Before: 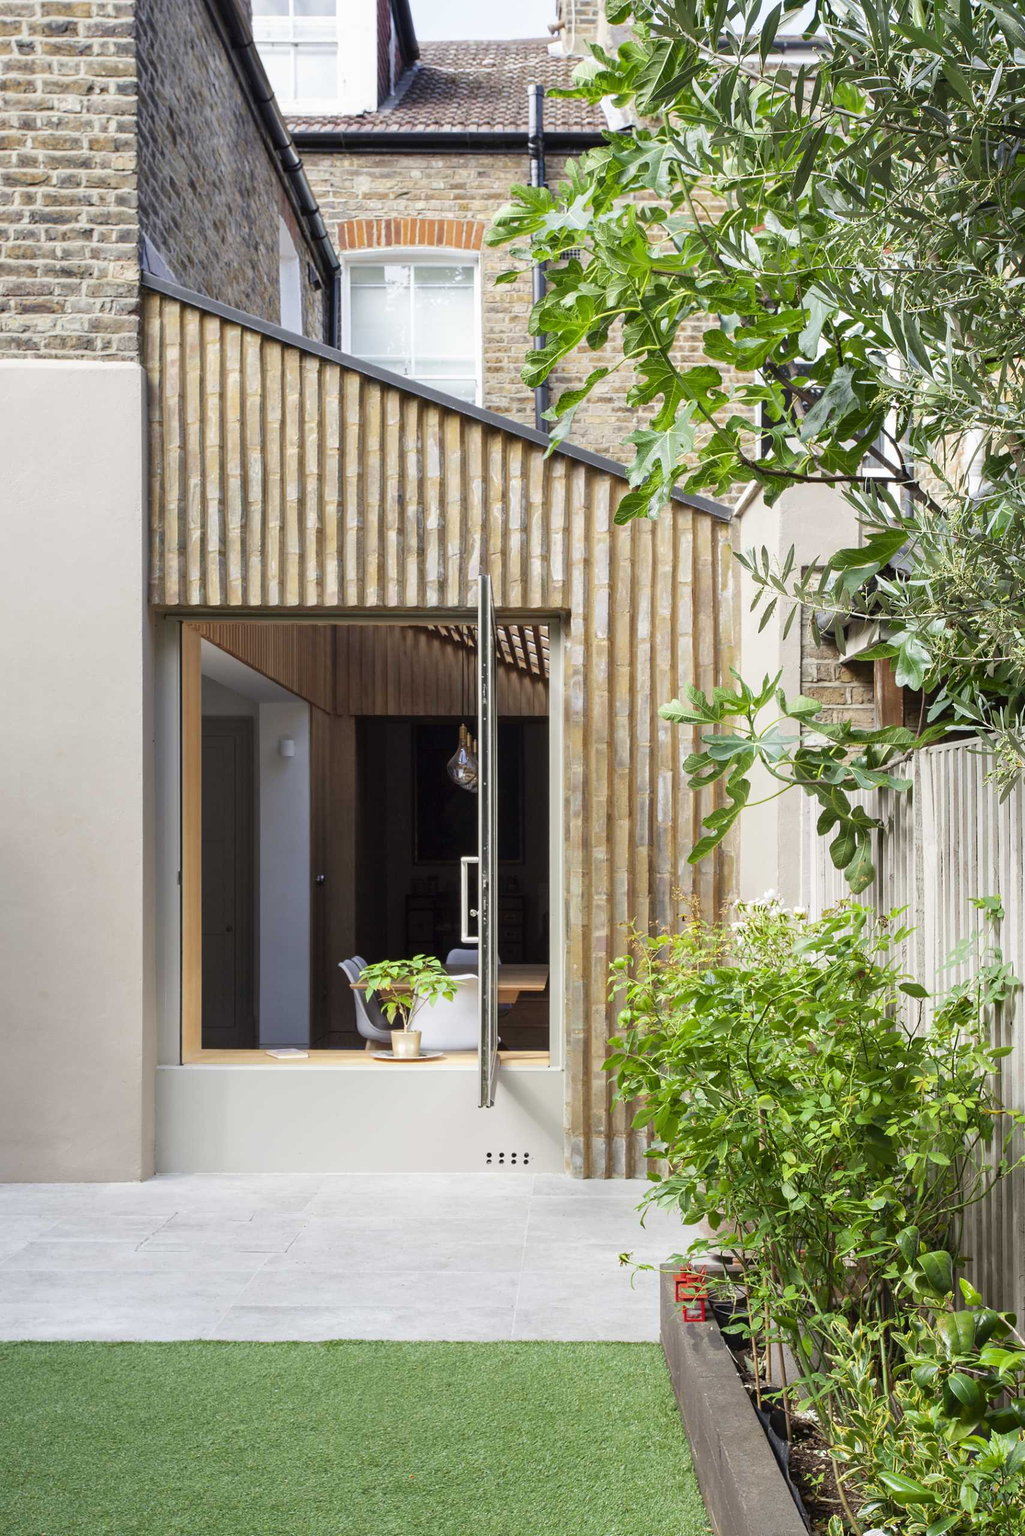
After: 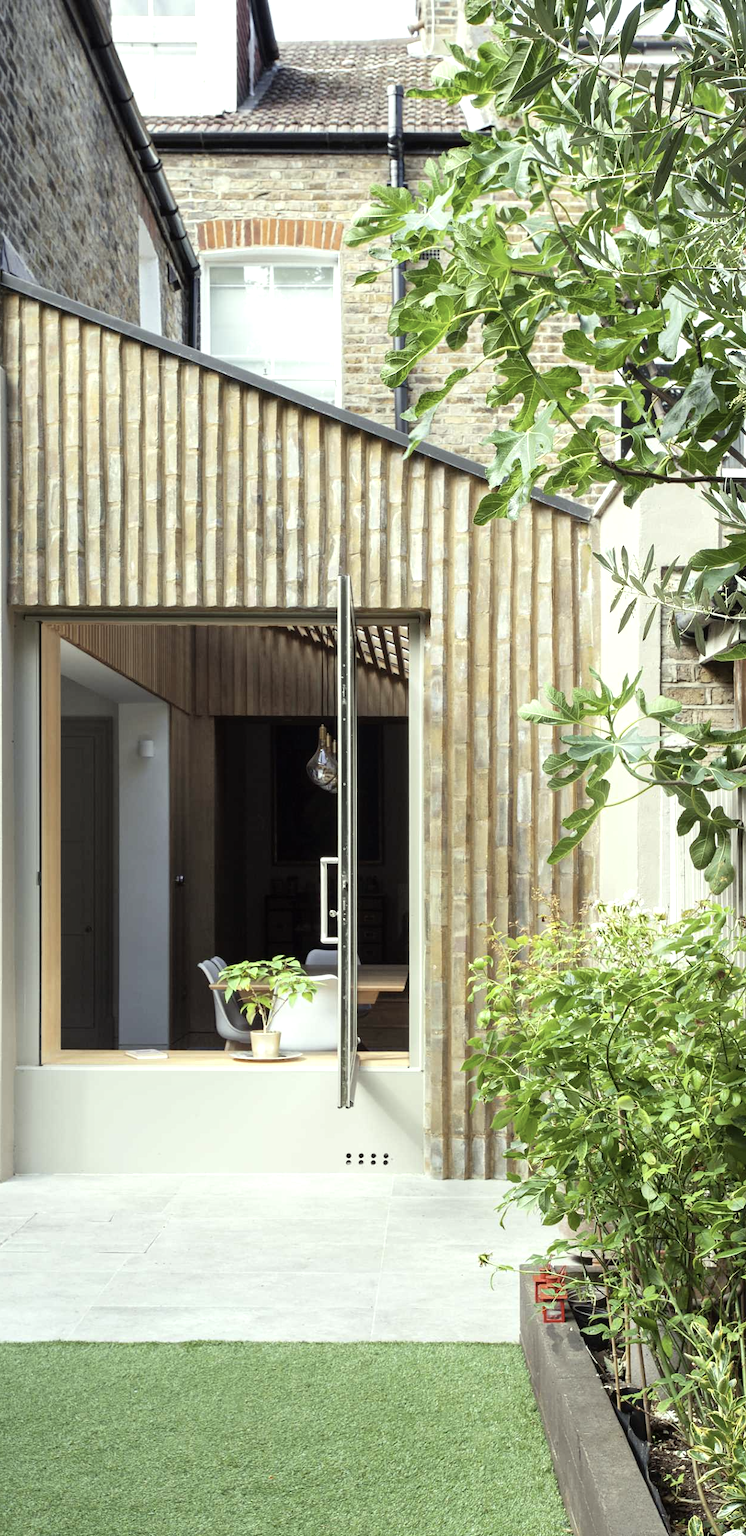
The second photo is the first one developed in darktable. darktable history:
crop: left 13.791%, top 0%, right 13.375%
color correction: highlights a* -4.85, highlights b* 5.04, saturation 0.971
tone equalizer: -8 EV -0.455 EV, -7 EV -0.416 EV, -6 EV -0.34 EV, -5 EV -0.232 EV, -3 EV 0.192 EV, -2 EV 0.329 EV, -1 EV 0.389 EV, +0 EV 0.395 EV
contrast brightness saturation: contrast 0.059, brightness -0.006, saturation -0.245
